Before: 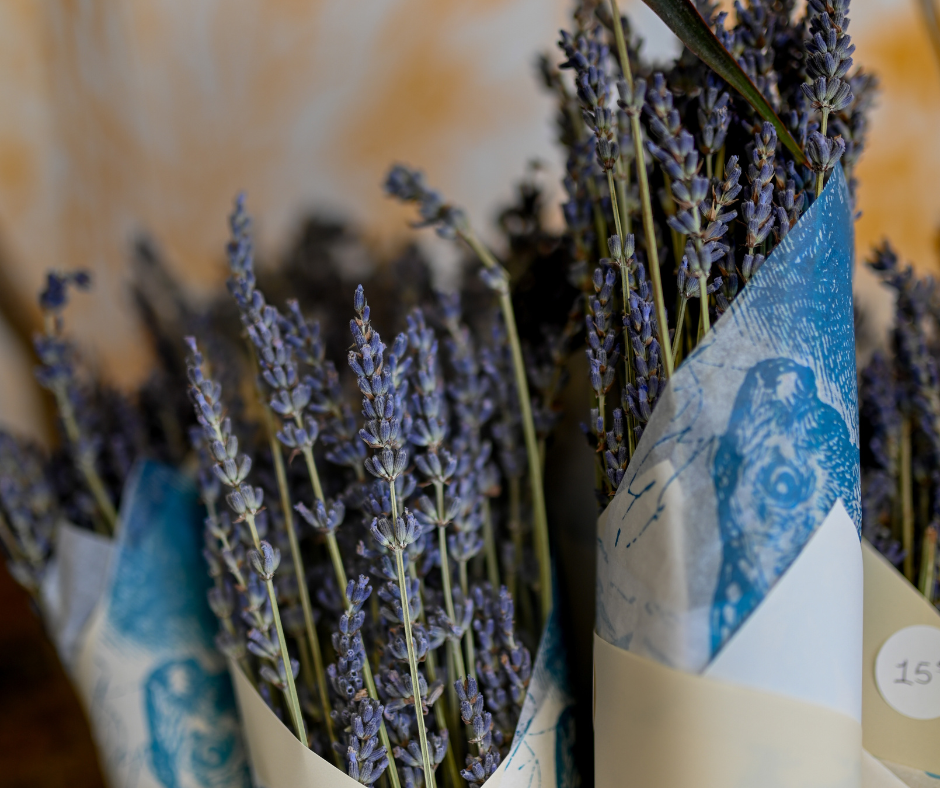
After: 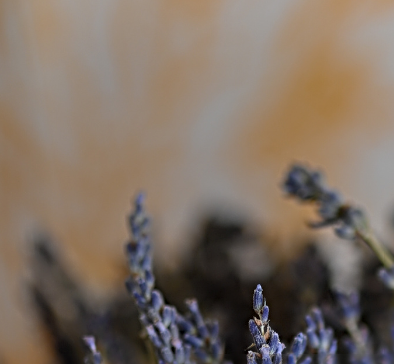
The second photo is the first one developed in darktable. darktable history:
crop and rotate: left 10.817%, top 0.062%, right 47.194%, bottom 53.626%
sharpen: radius 4
